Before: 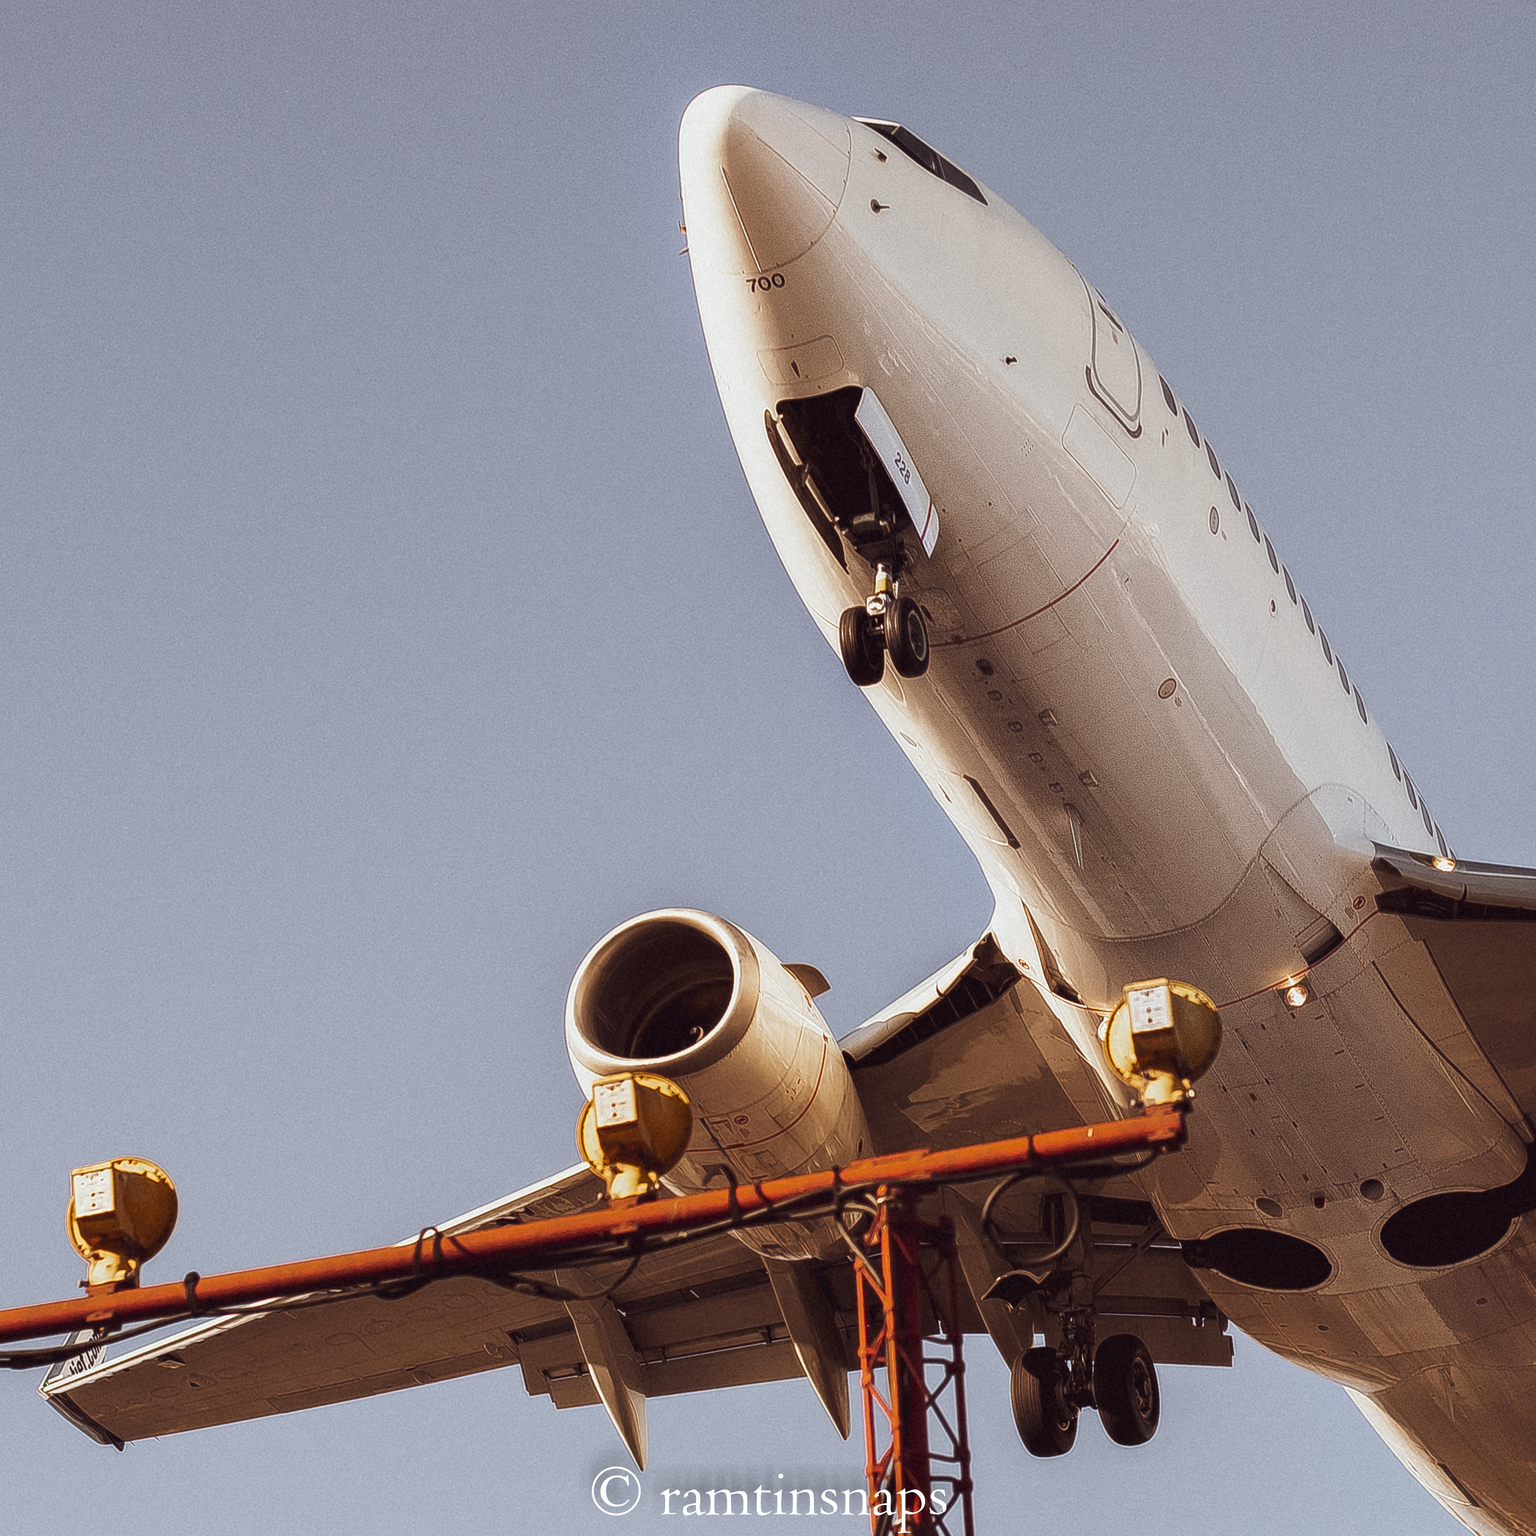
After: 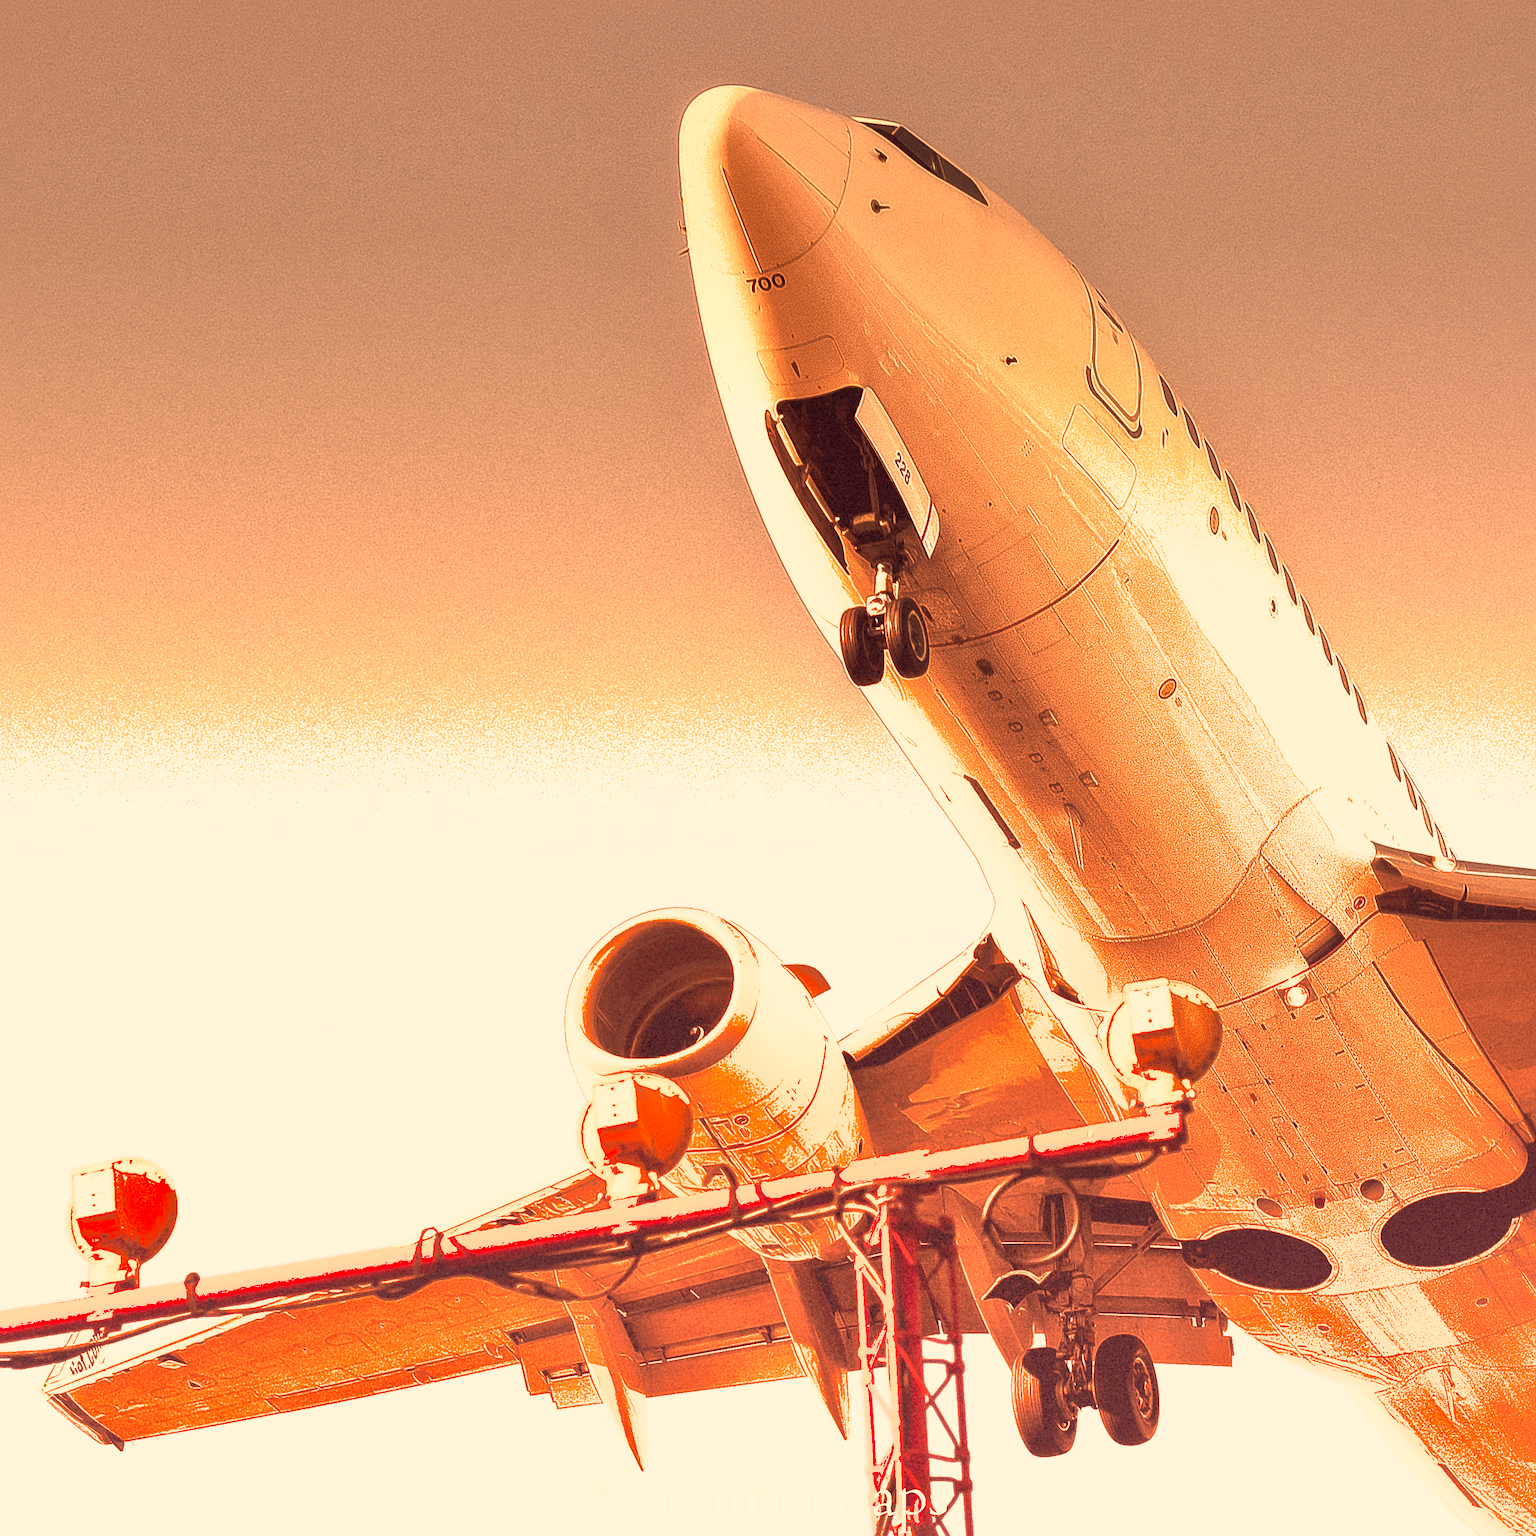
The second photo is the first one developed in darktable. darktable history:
white balance: red 1.467, blue 0.684
graduated density: density -3.9 EV
sharpen: amount 0.2
shadows and highlights: on, module defaults
